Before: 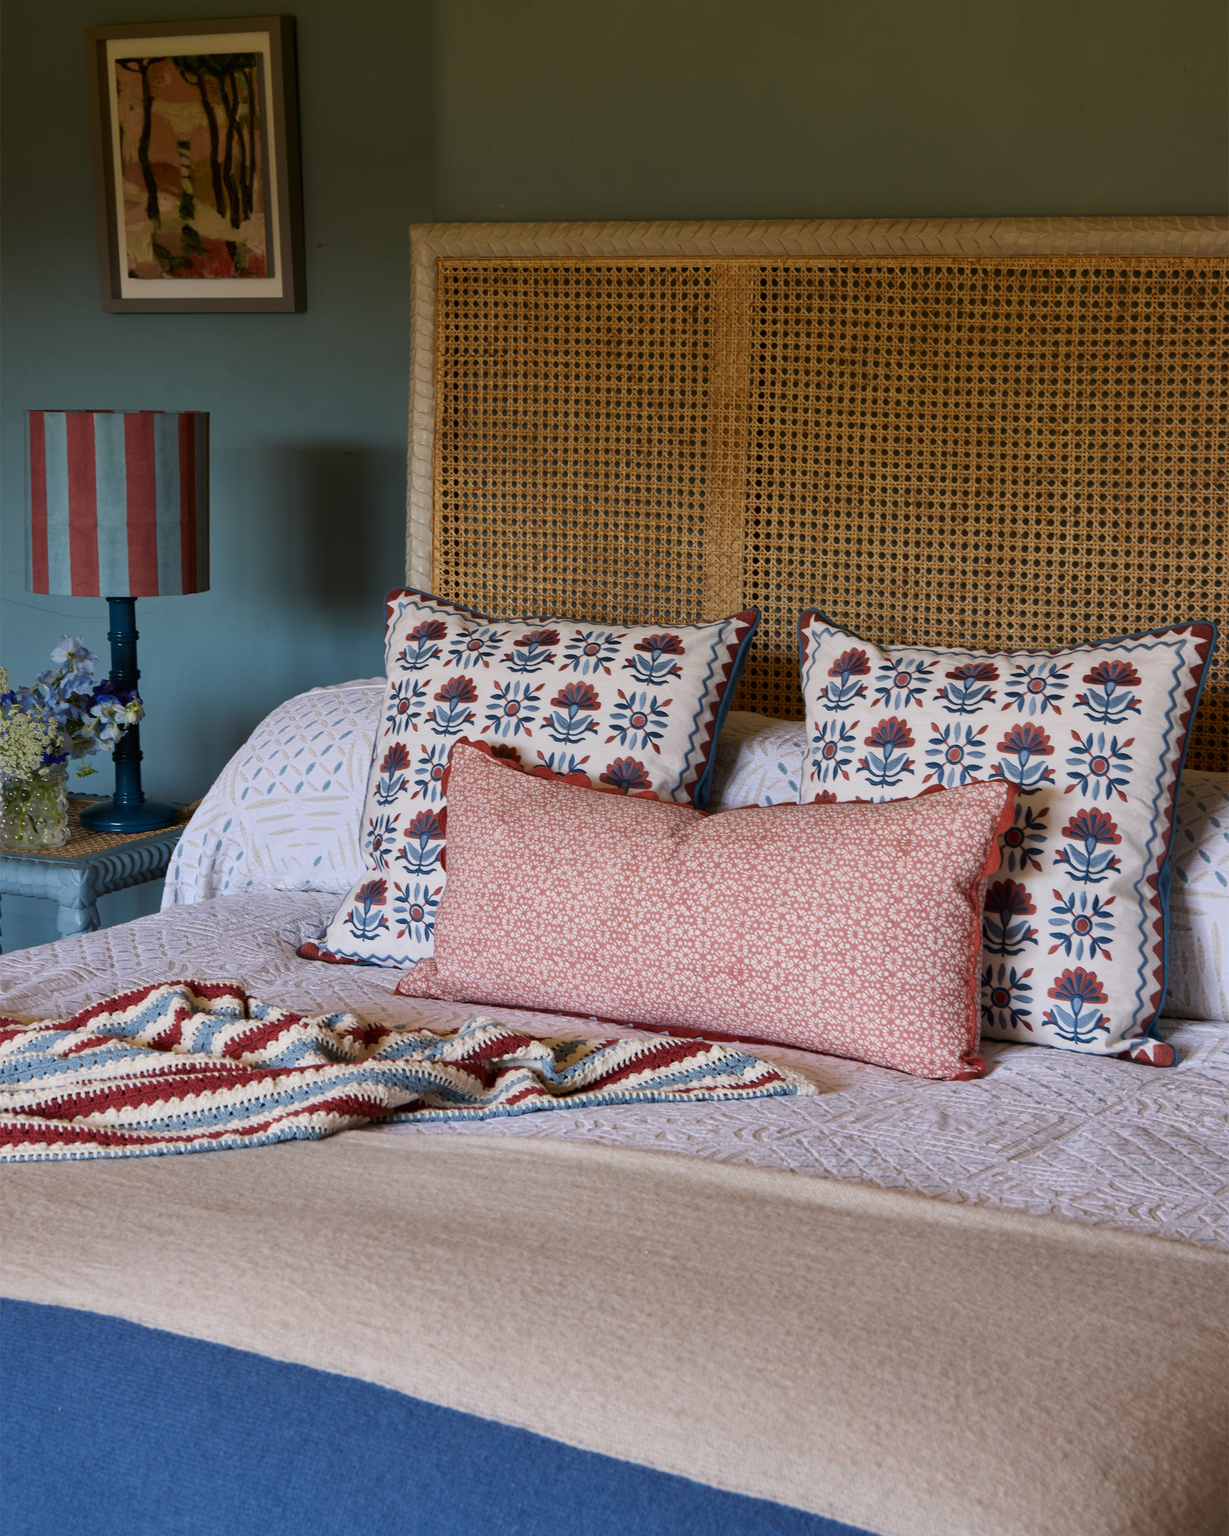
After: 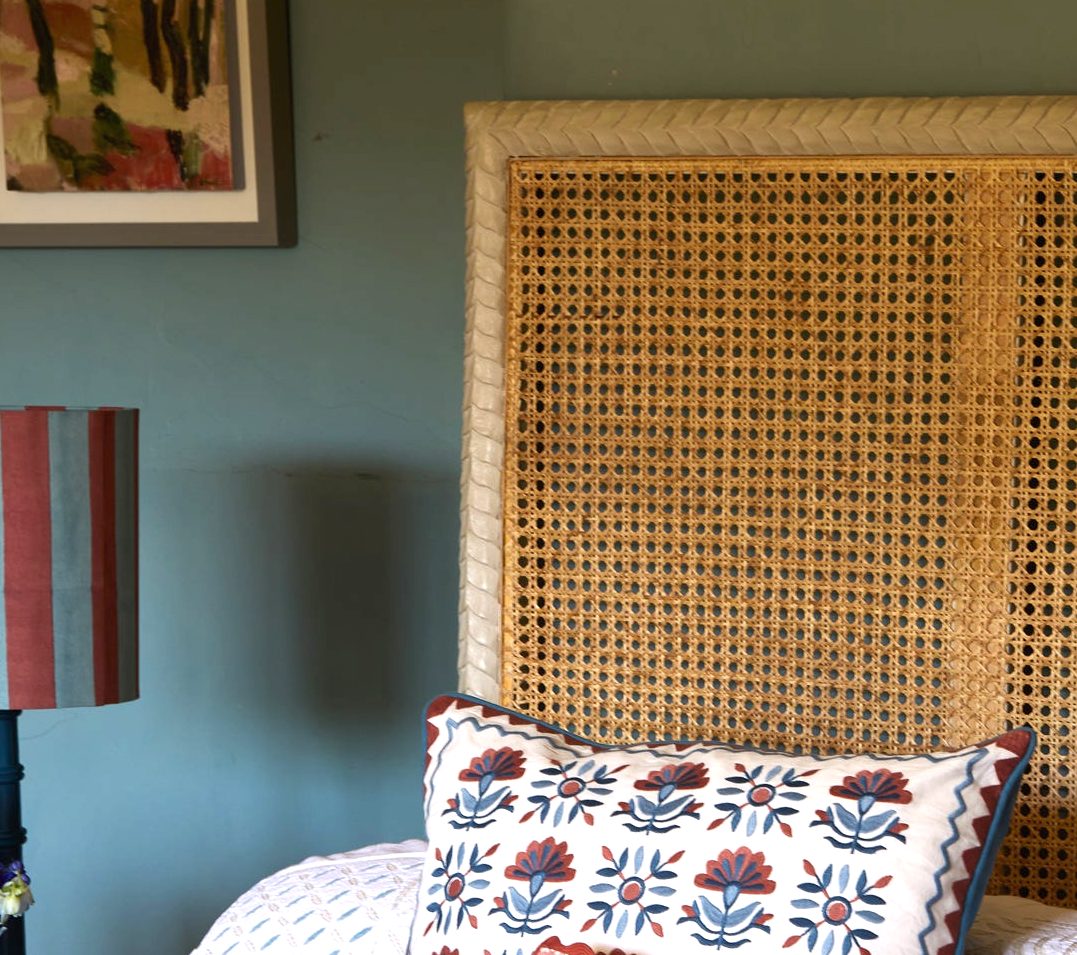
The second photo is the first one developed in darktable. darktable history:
exposure: black level correction 0, exposure 1.1 EV, compensate highlight preservation false
crop: left 10.14%, top 10.513%, right 35.967%, bottom 51.261%
